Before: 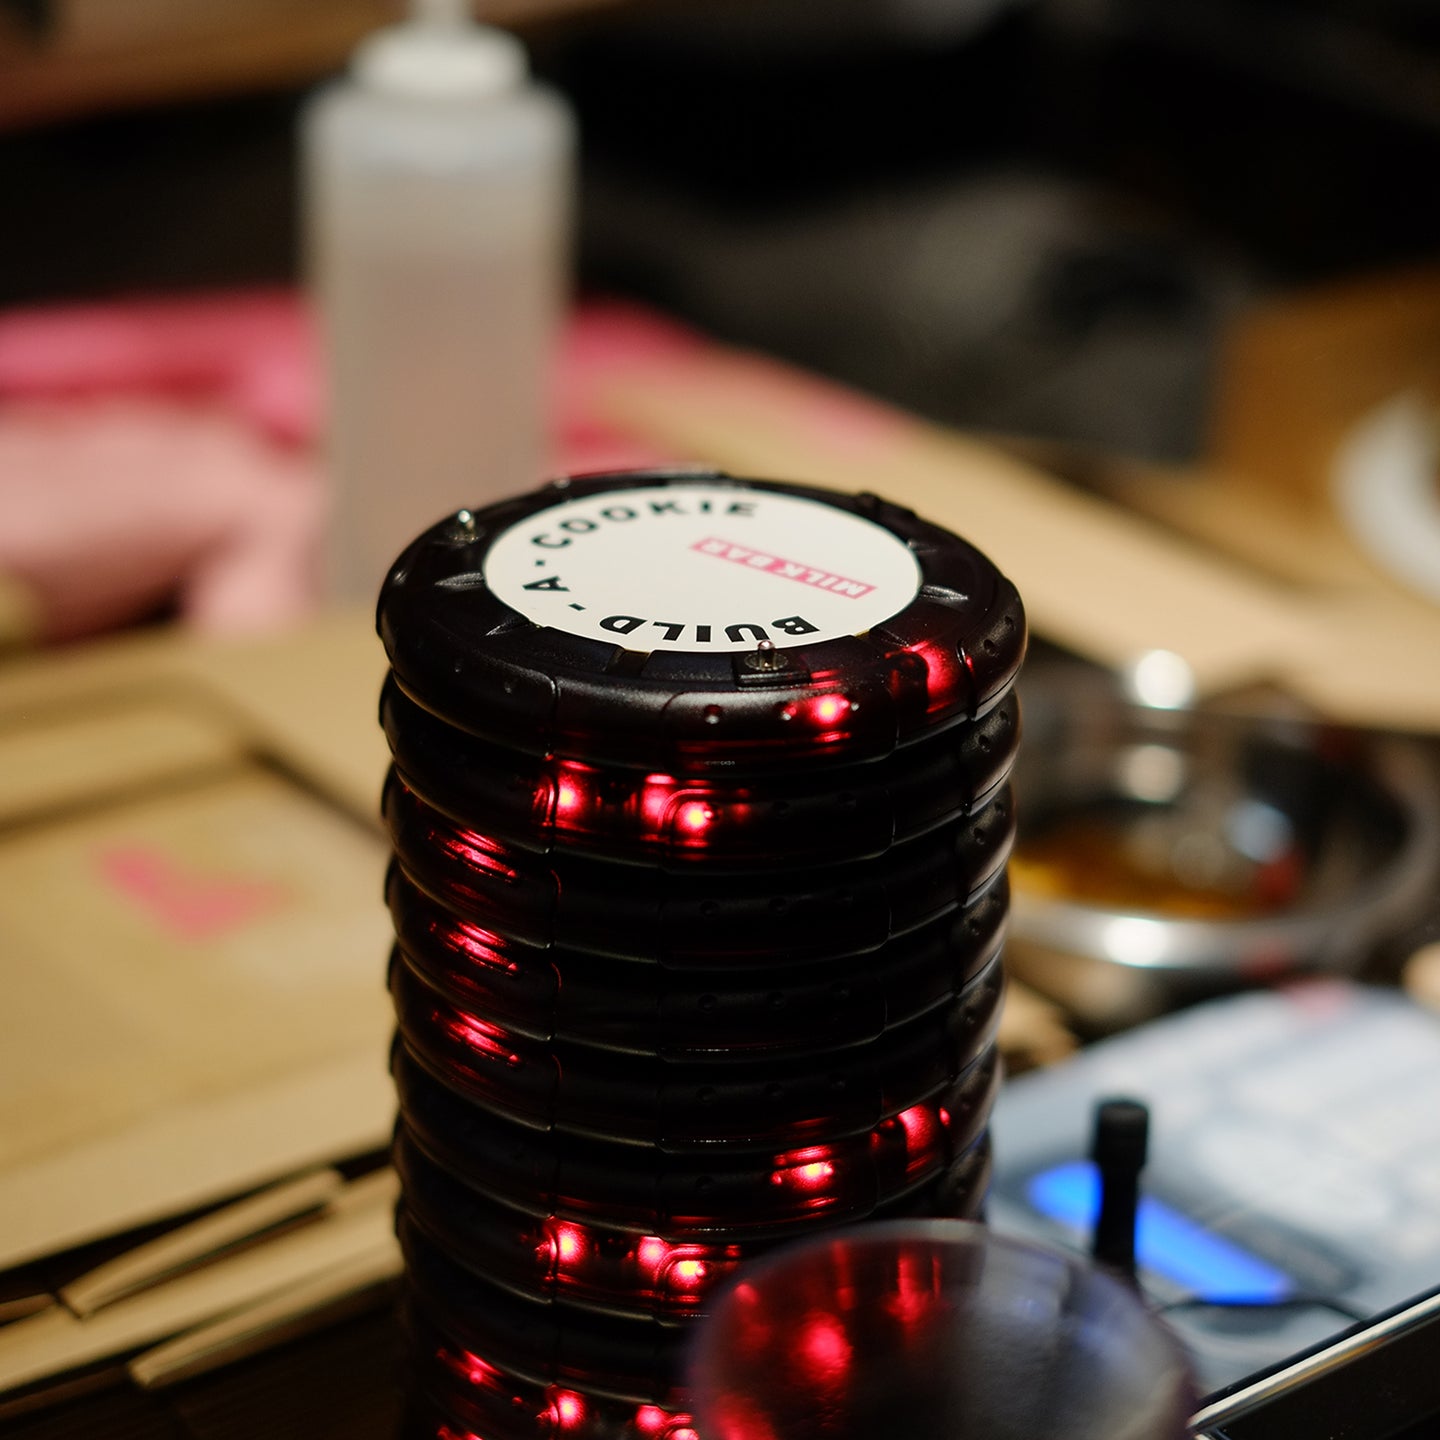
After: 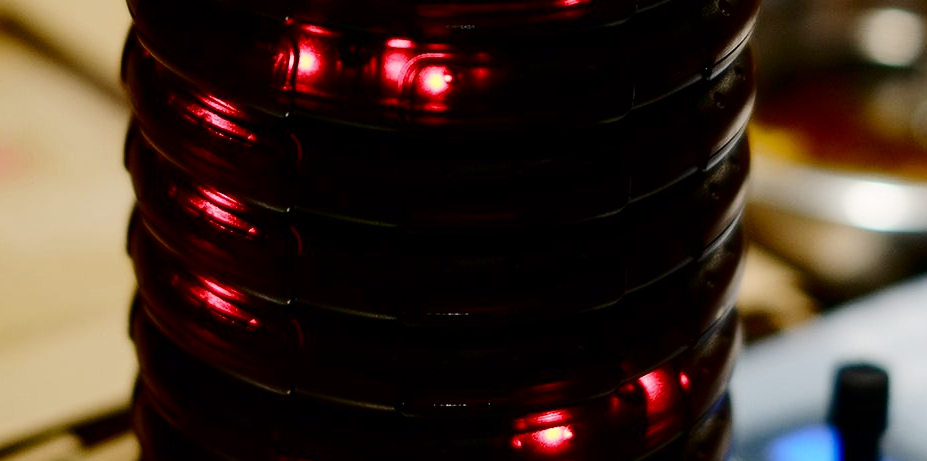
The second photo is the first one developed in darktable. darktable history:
crop: left 18.091%, top 51.13%, right 17.525%, bottom 16.85%
contrast brightness saturation: contrast 0.19, brightness -0.24, saturation 0.11
base curve: curves: ch0 [(0, 0) (0.158, 0.273) (0.879, 0.895) (1, 1)], preserve colors none
